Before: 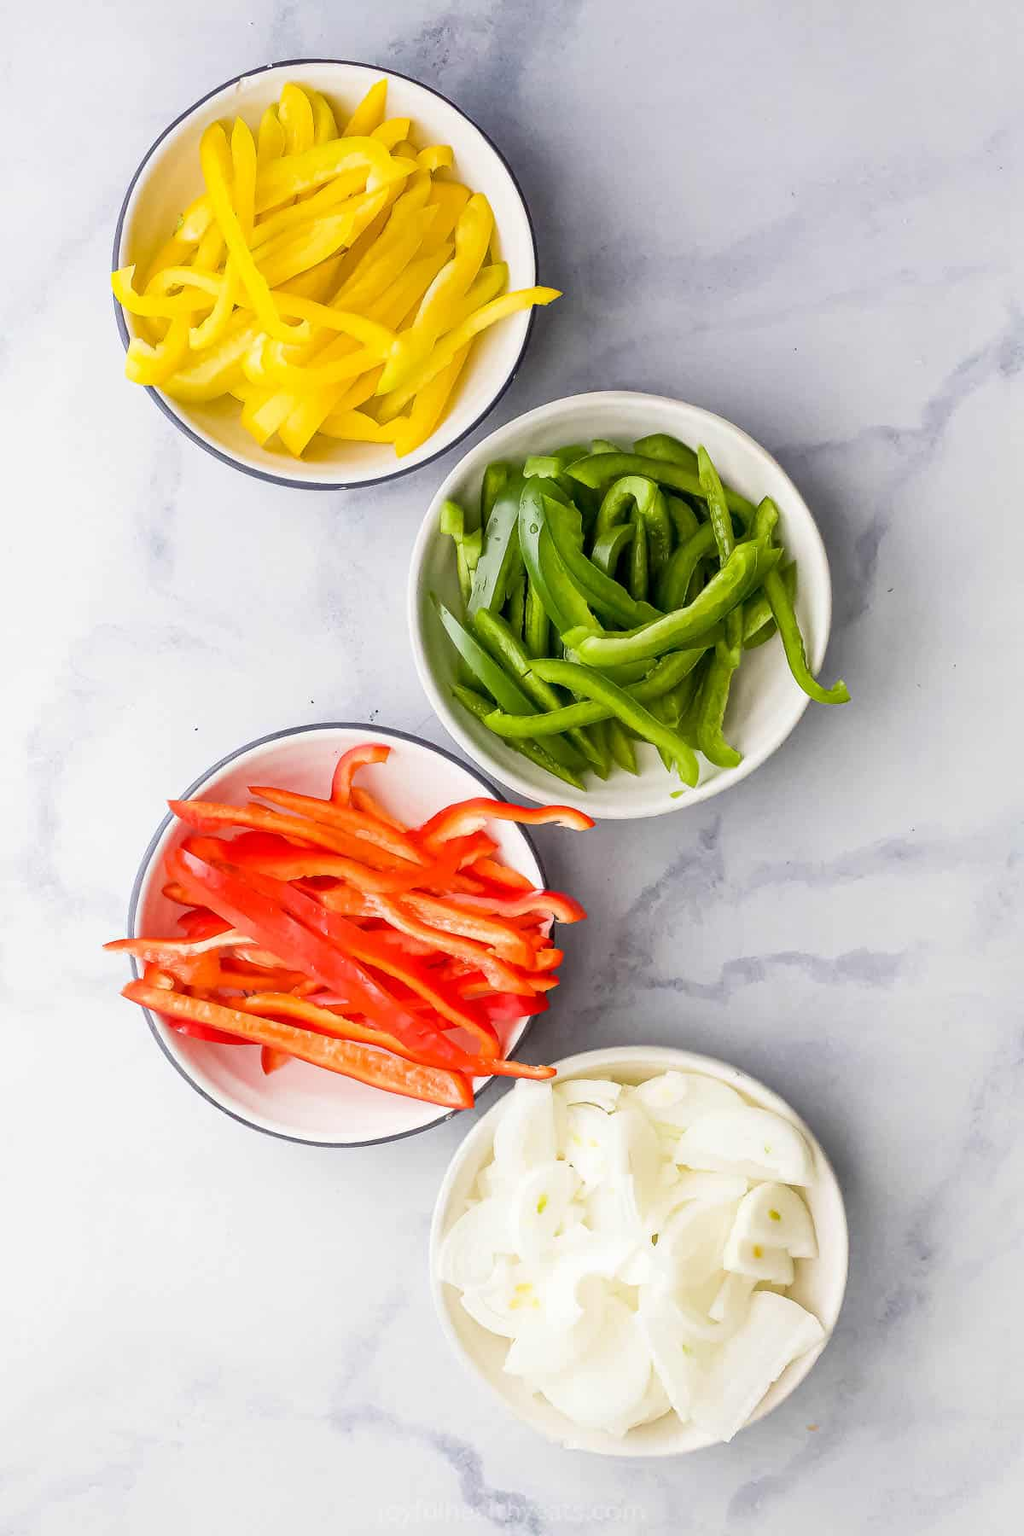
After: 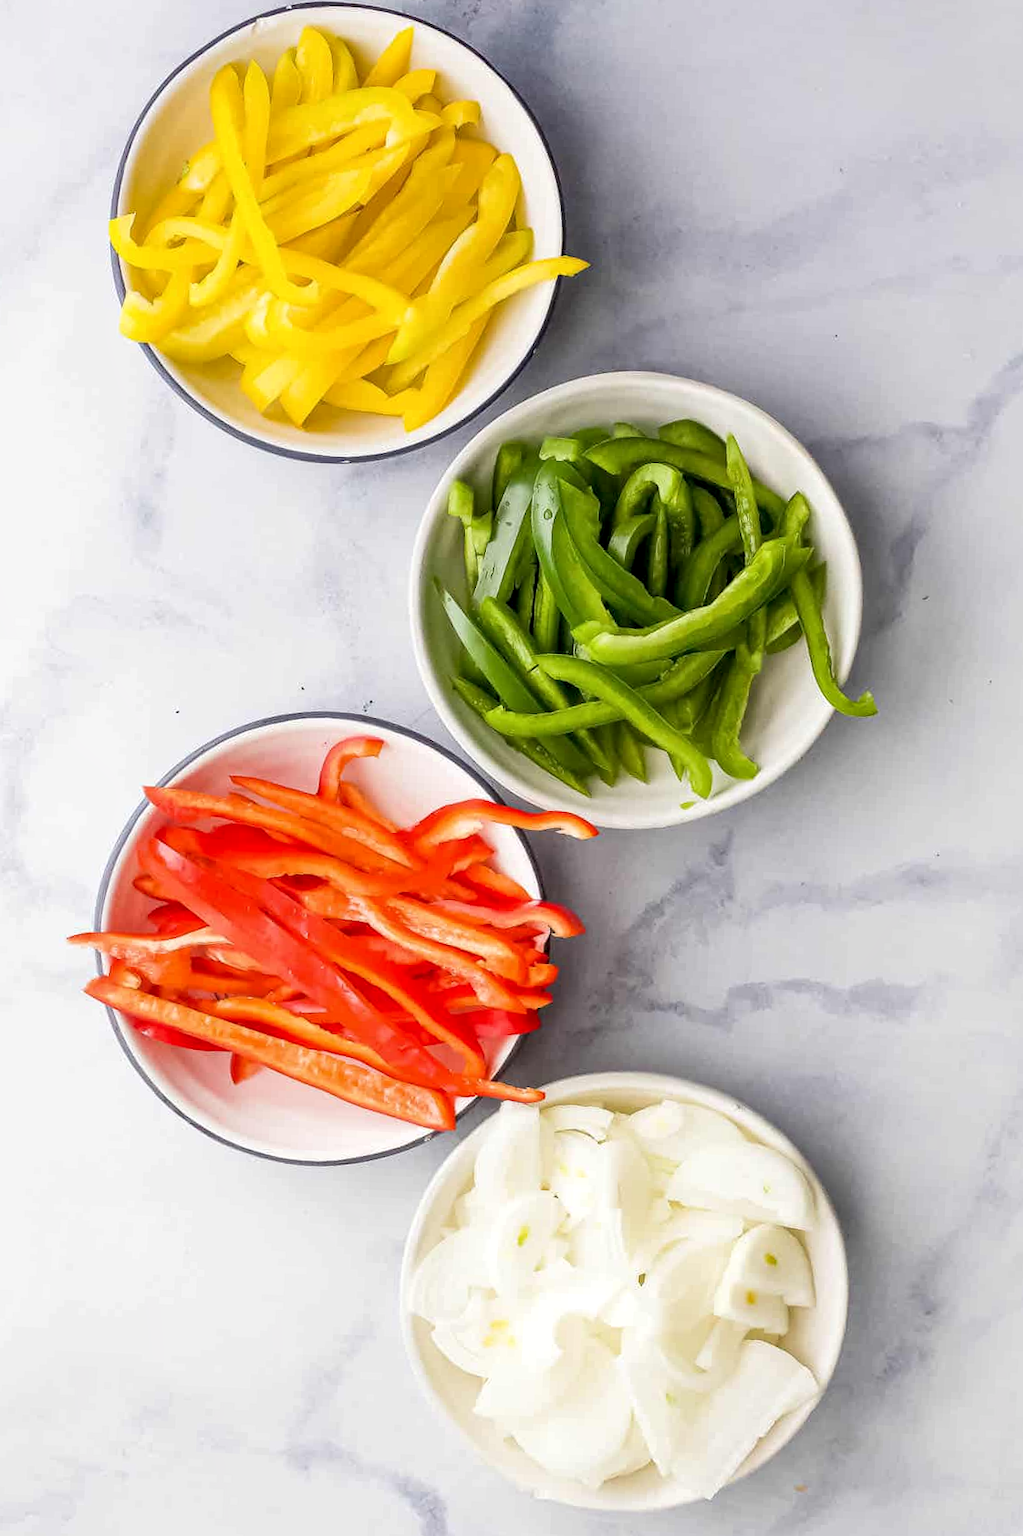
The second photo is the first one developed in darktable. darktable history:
local contrast: highlights 107%, shadows 100%, detail 120%, midtone range 0.2
crop and rotate: angle -2.66°
